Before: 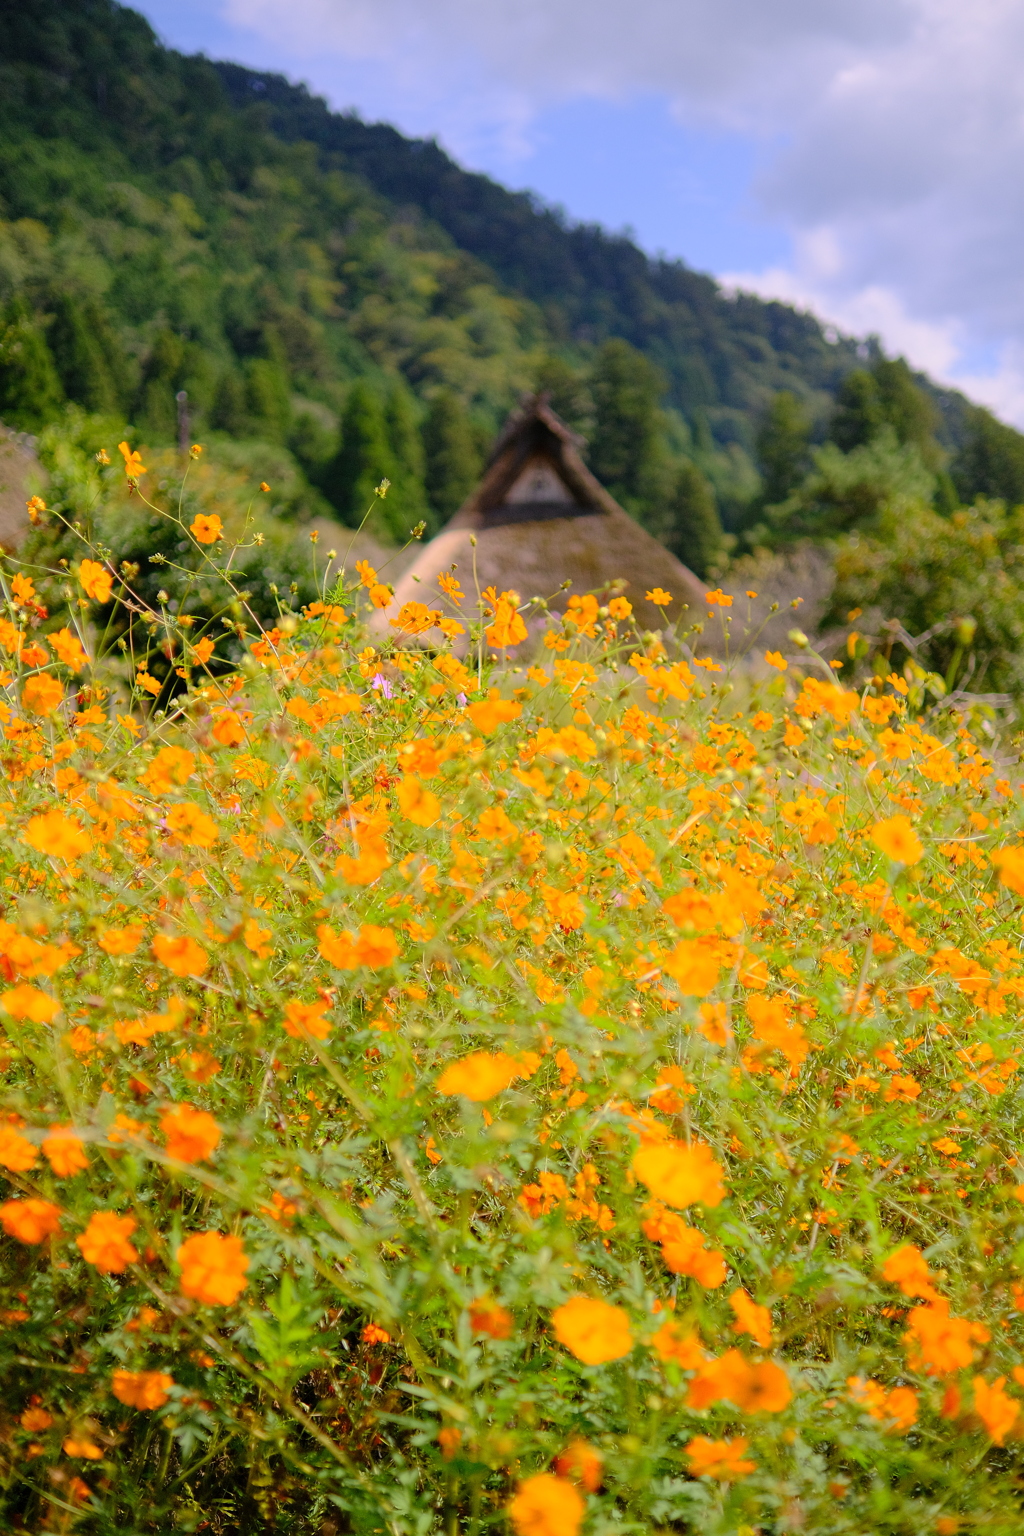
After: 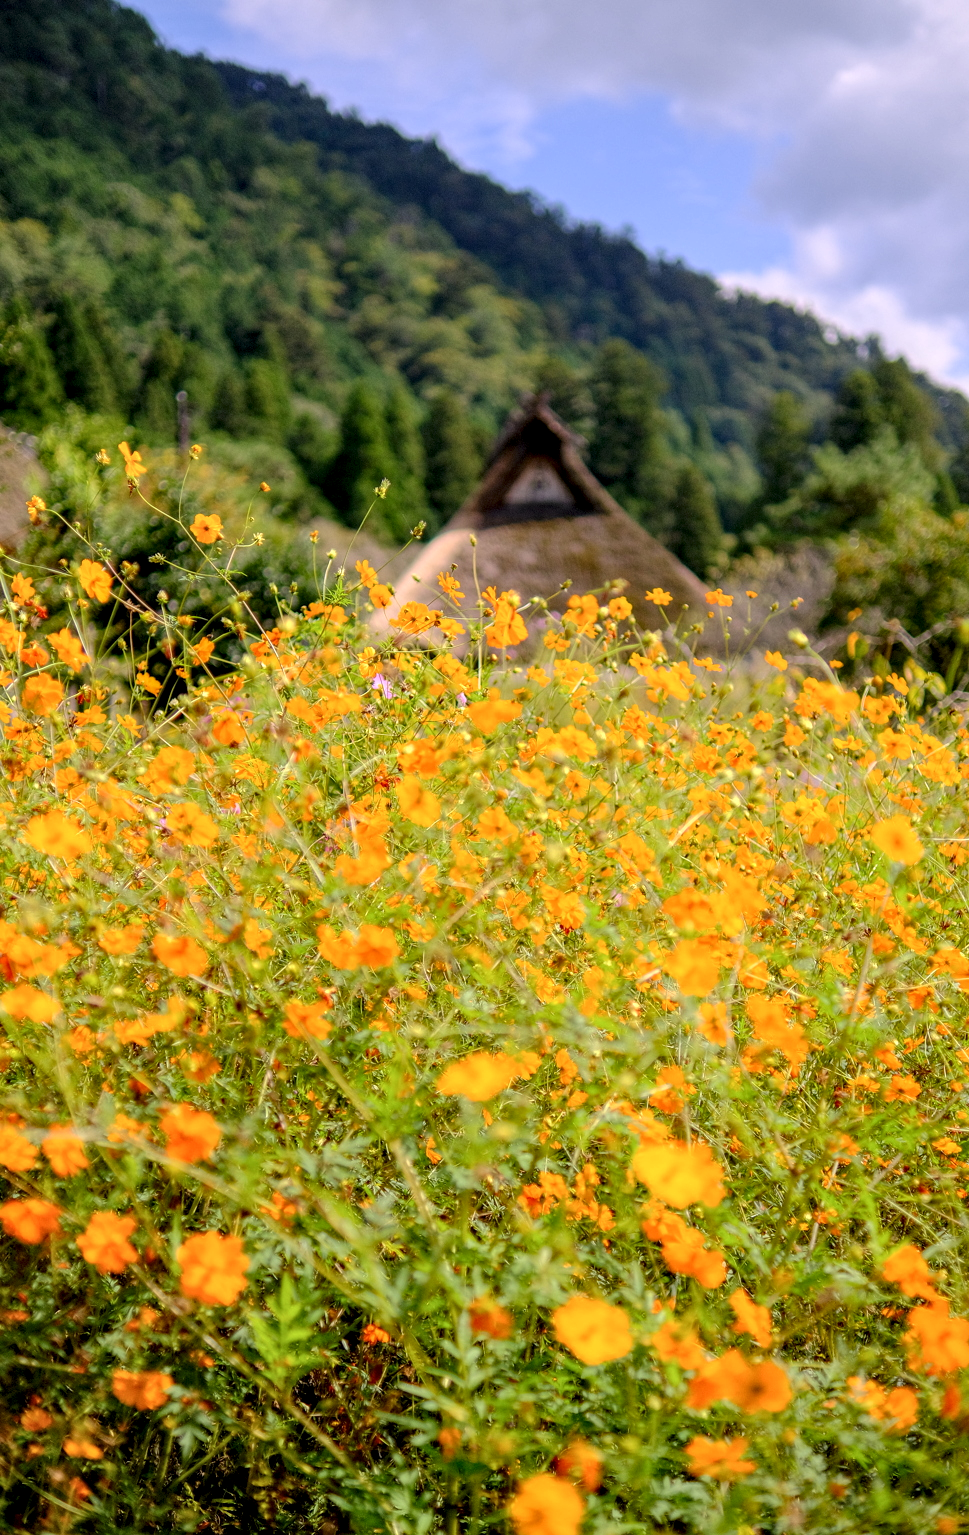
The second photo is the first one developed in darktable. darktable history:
local contrast: detail 150%
crop and rotate: left 0%, right 5.294%
